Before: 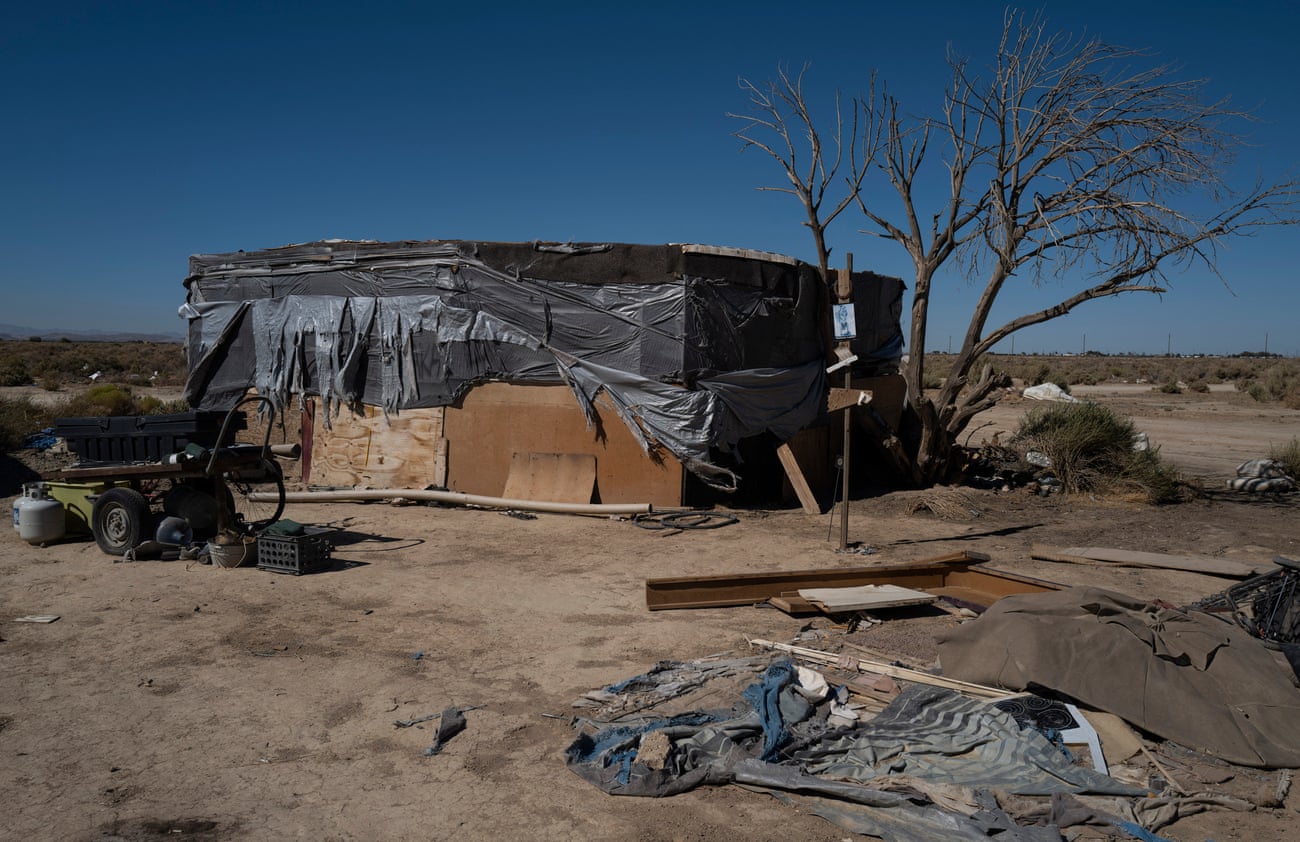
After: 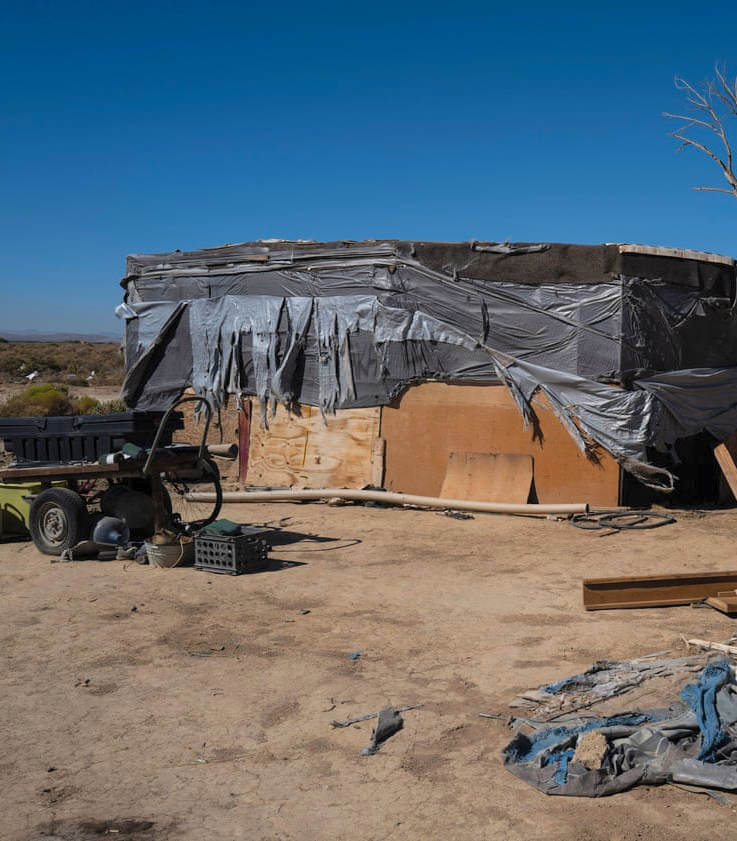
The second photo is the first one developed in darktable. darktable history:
crop: left 4.884%, right 38.356%
contrast brightness saturation: contrast 0.067, brightness 0.179, saturation 0.403
